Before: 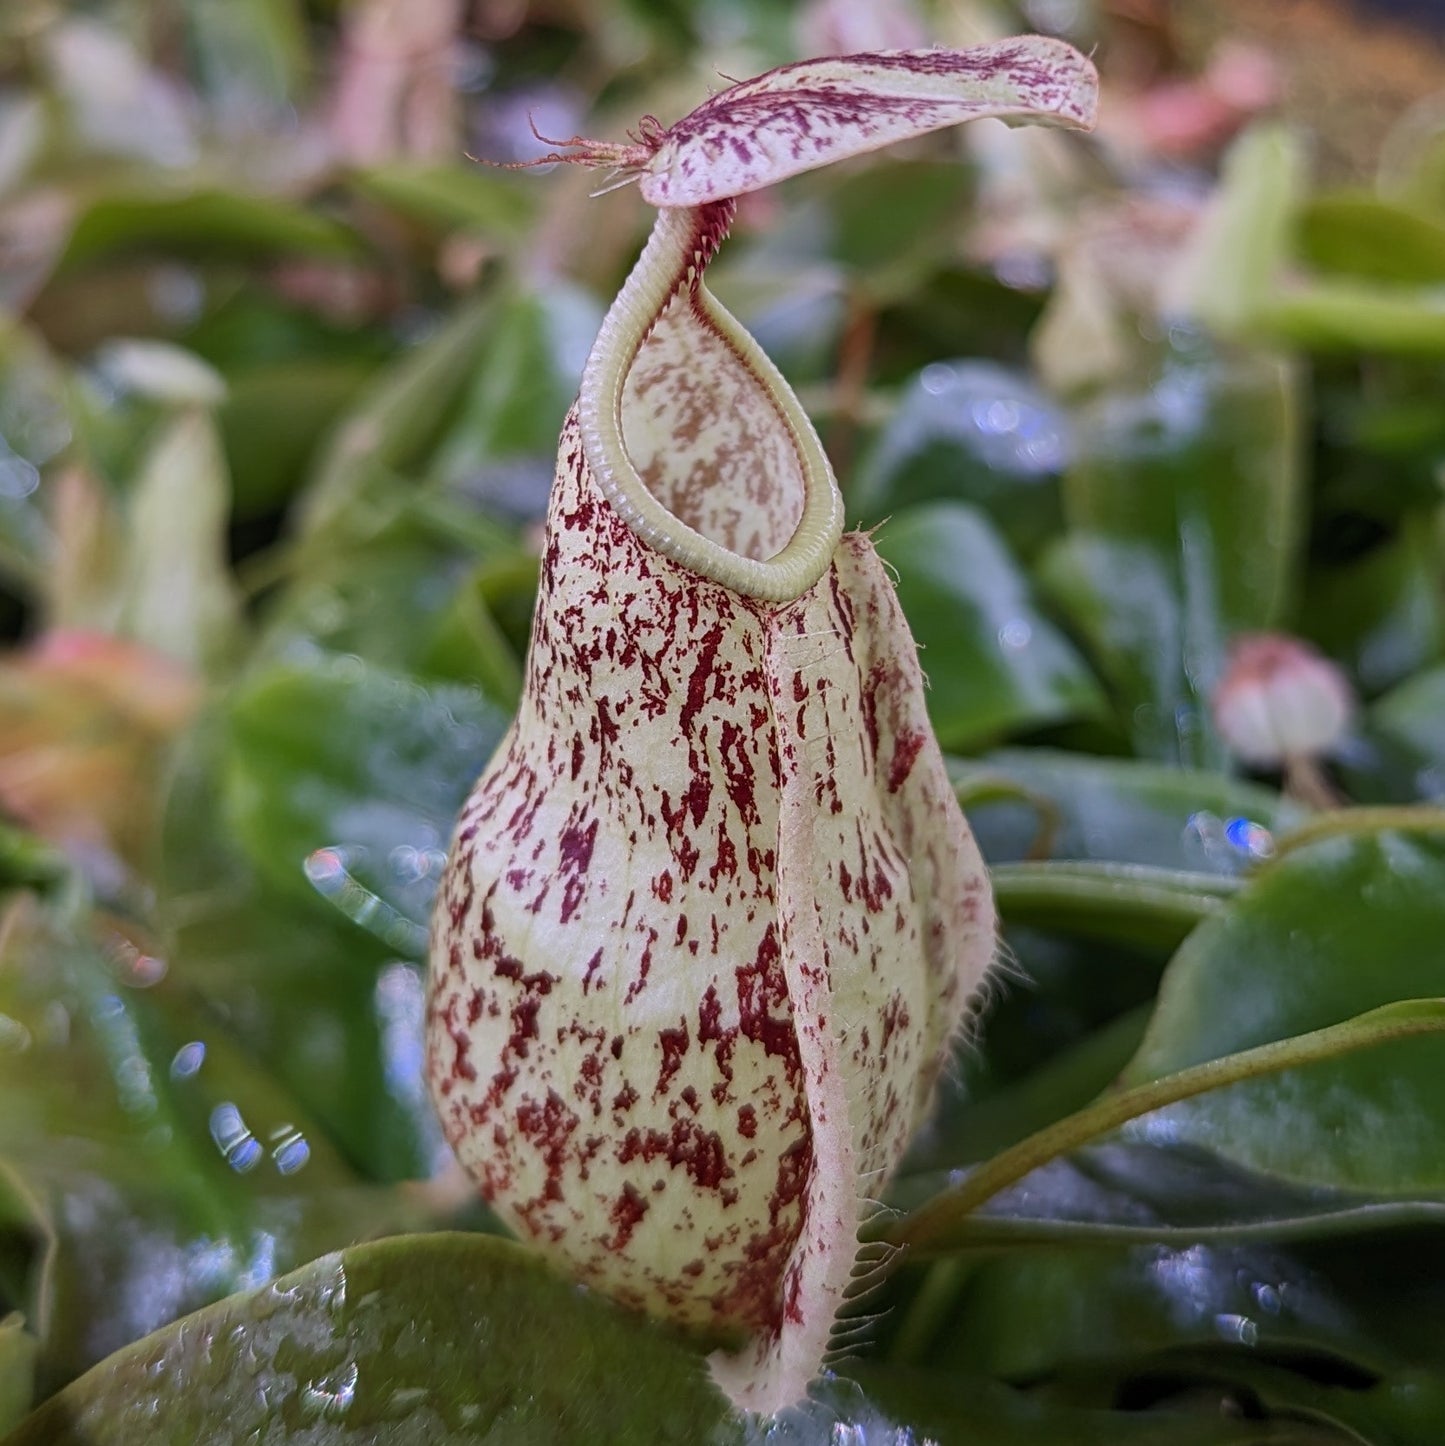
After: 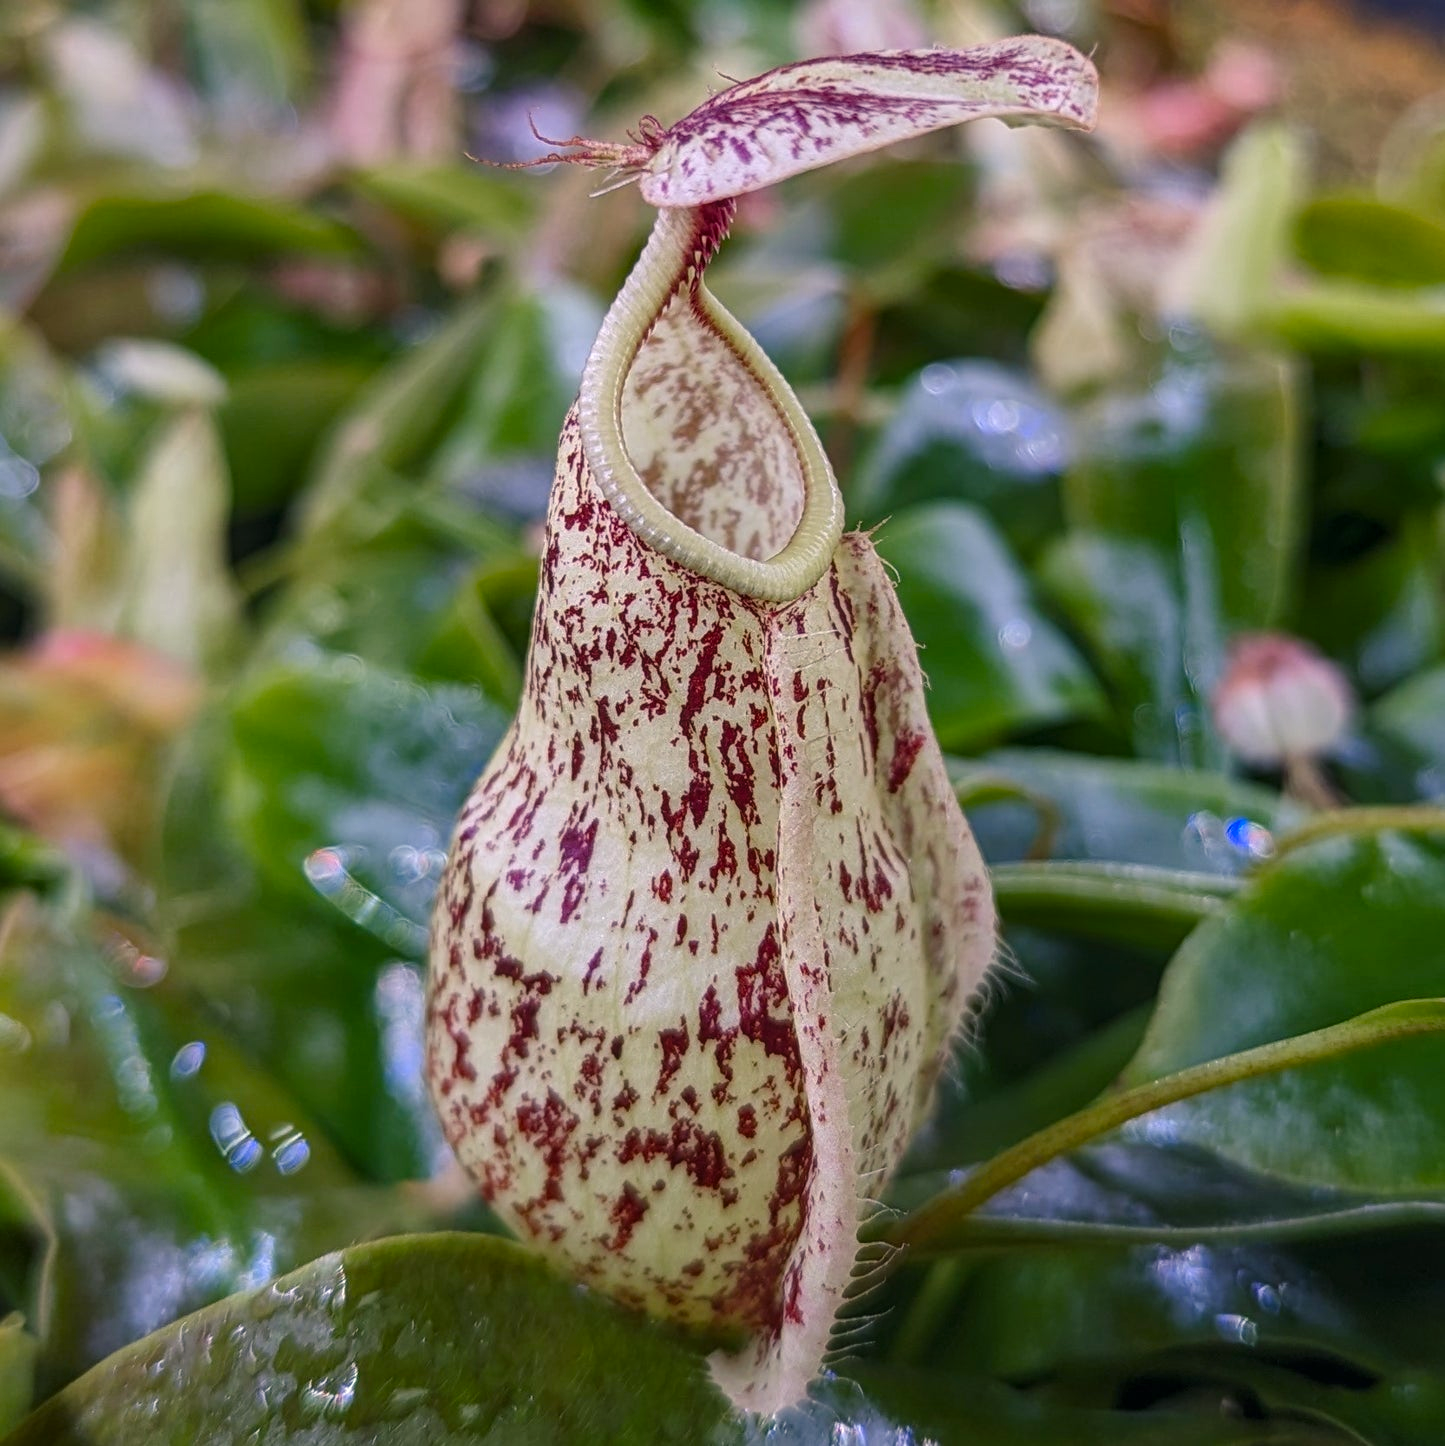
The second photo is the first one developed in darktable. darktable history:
color balance rgb: shadows lift › chroma 2%, shadows lift › hue 219.6°, power › hue 313.2°, highlights gain › chroma 3%, highlights gain › hue 75.6°, global offset › luminance 0.5%, perceptual saturation grading › global saturation 15.33%, perceptual saturation grading › highlights -19.33%, perceptual saturation grading › shadows 20%, global vibrance 20%
local contrast: on, module defaults
white balance: red 0.988, blue 1.017
tone equalizer: on, module defaults
